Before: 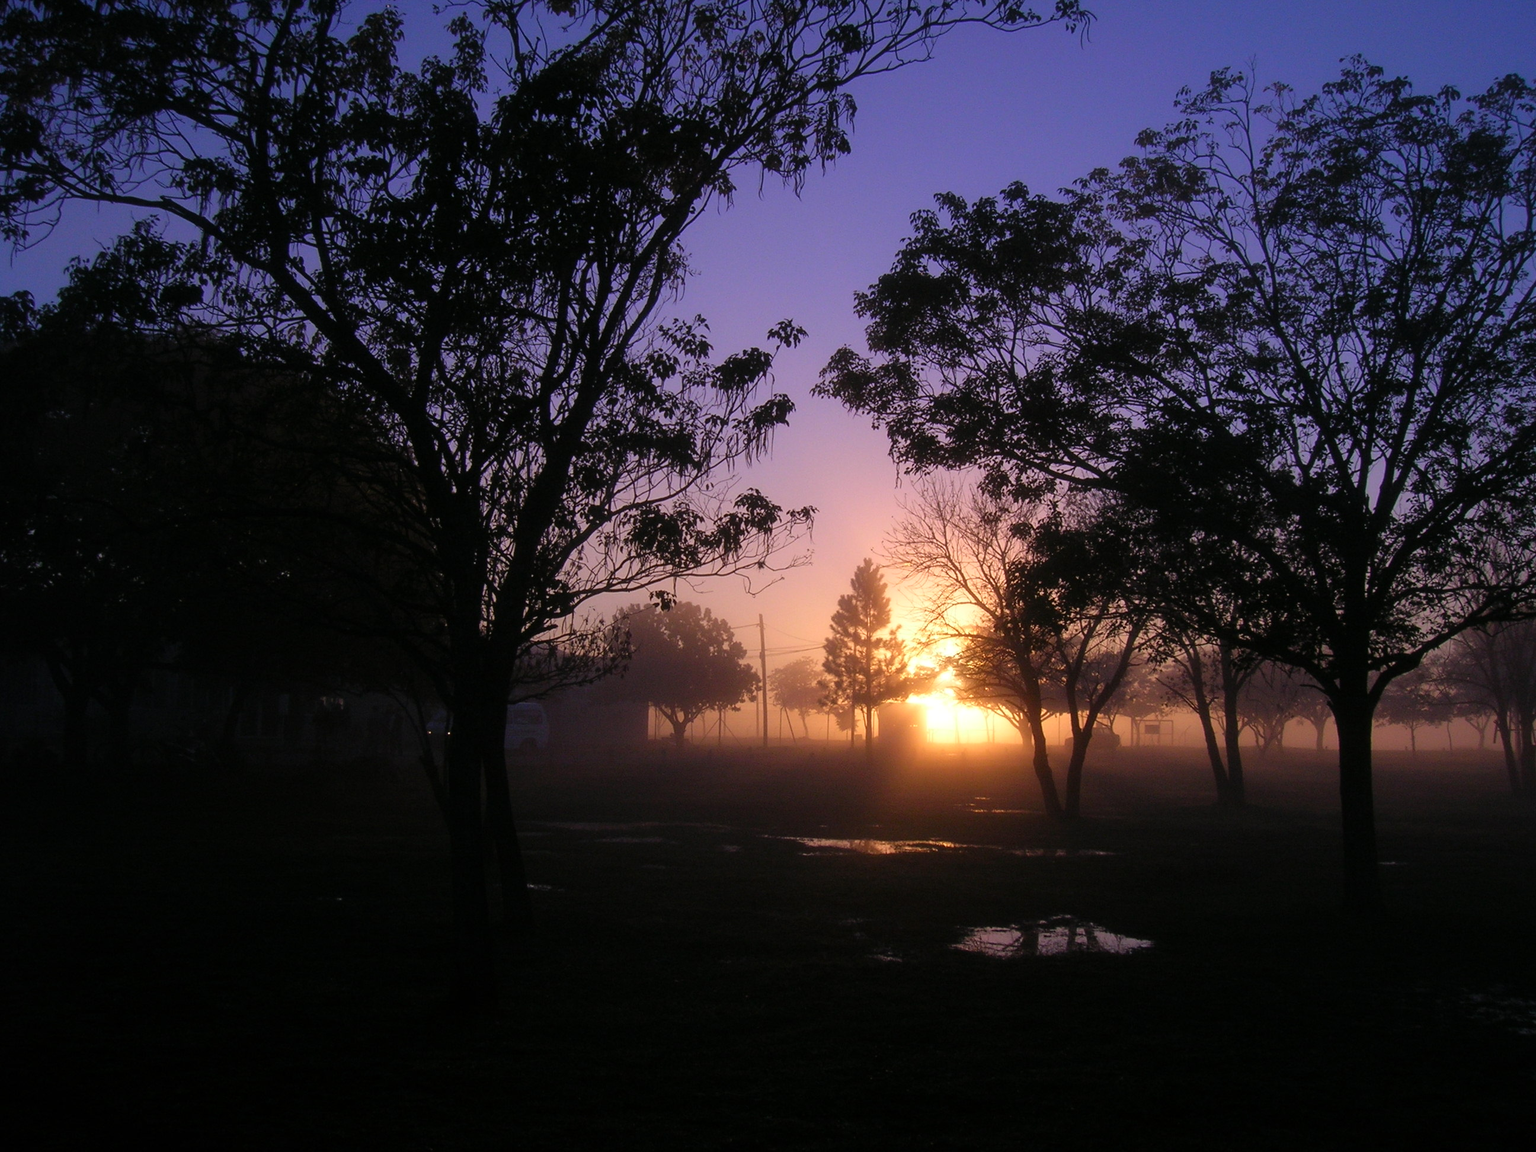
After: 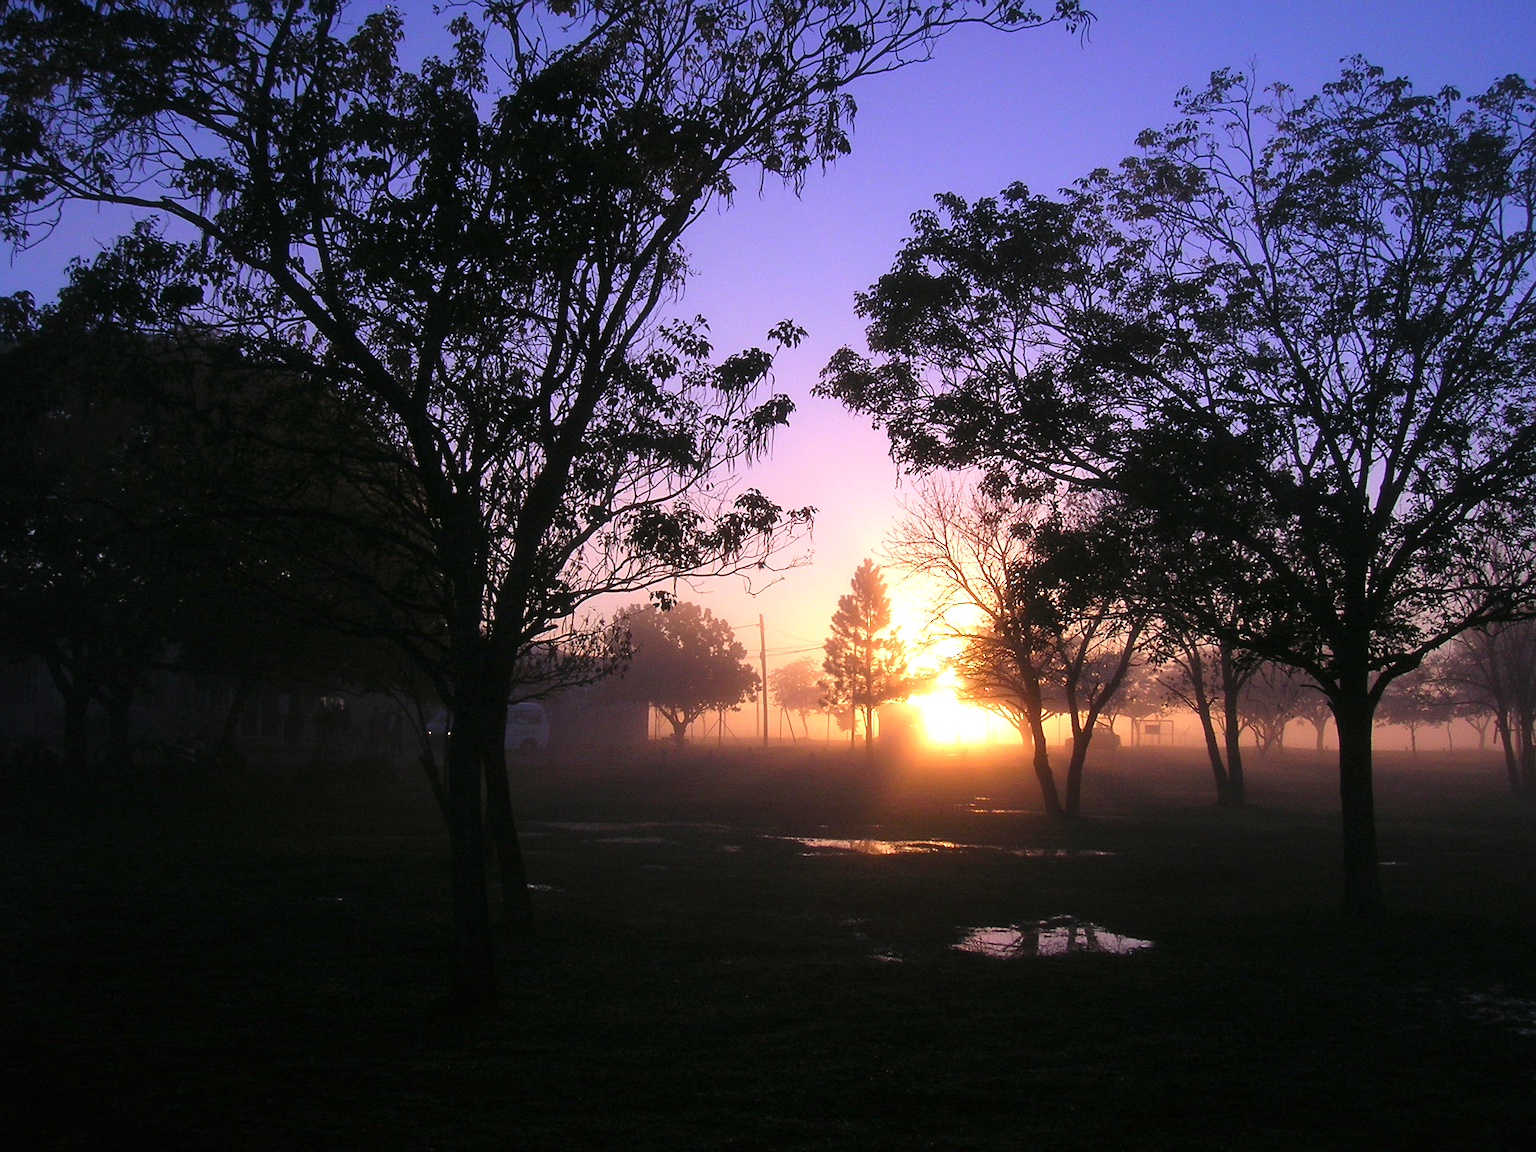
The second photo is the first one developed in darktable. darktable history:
sharpen: radius 1.874, amount 0.414, threshold 1.517
exposure: black level correction 0, exposure 1 EV, compensate highlight preservation false
